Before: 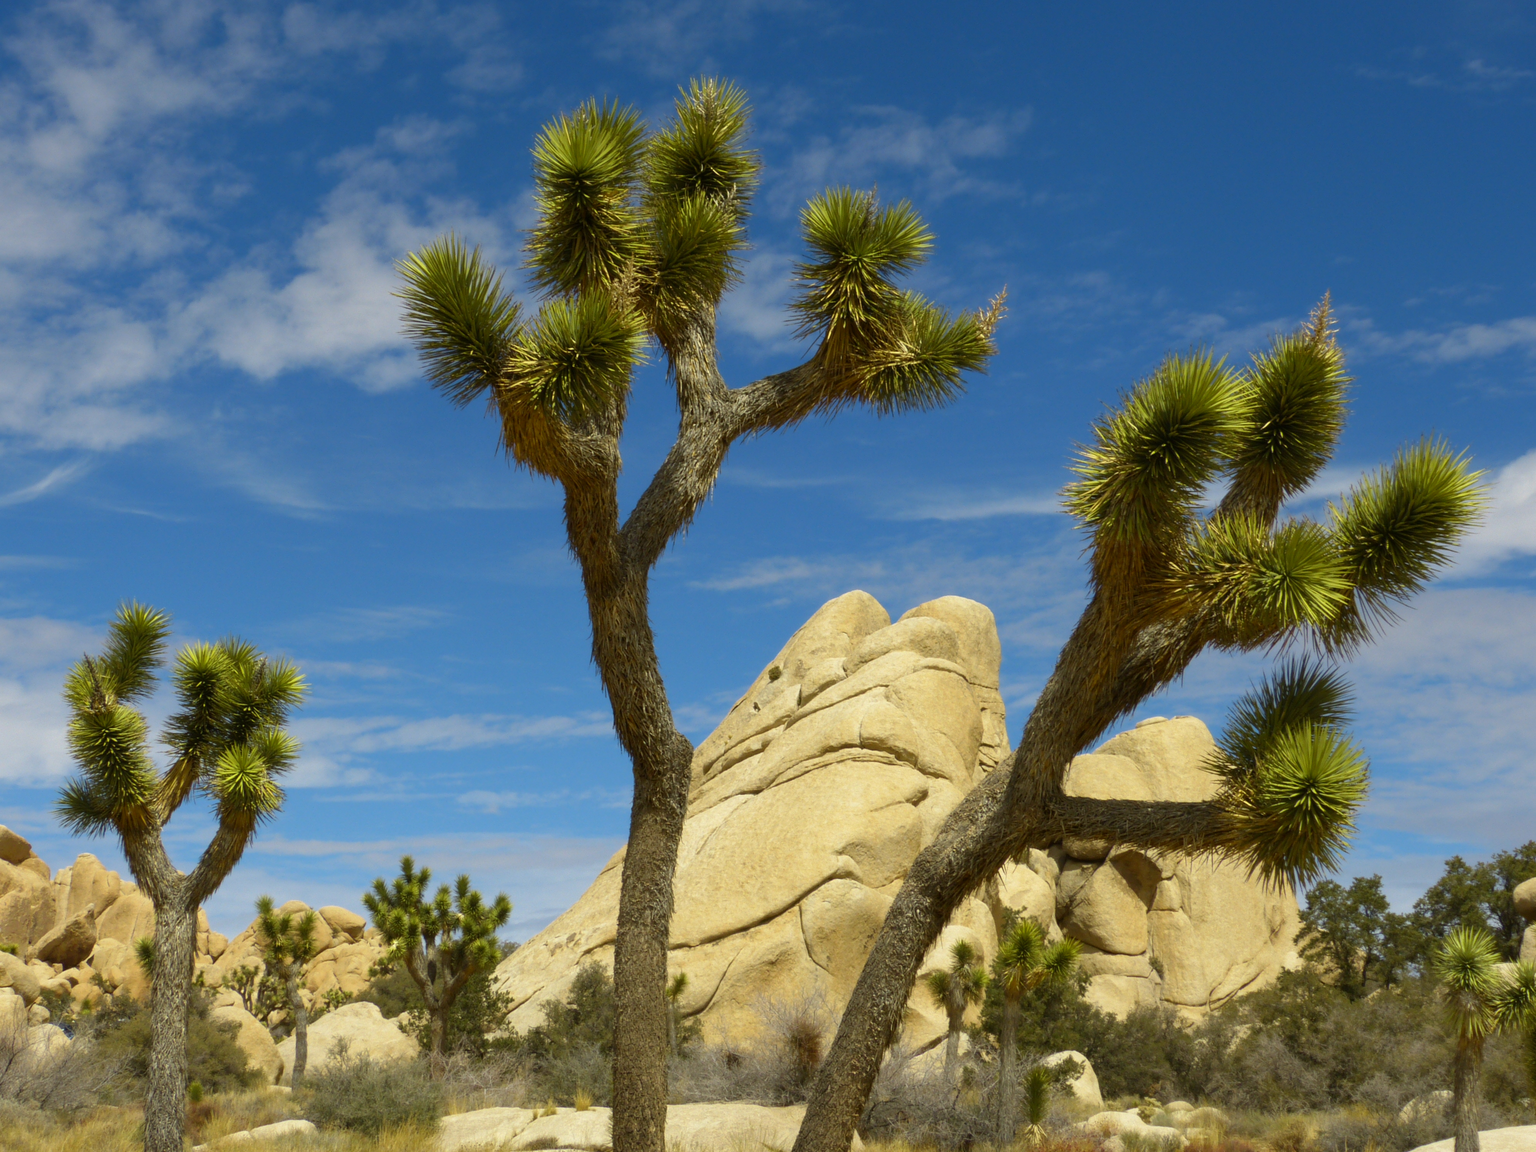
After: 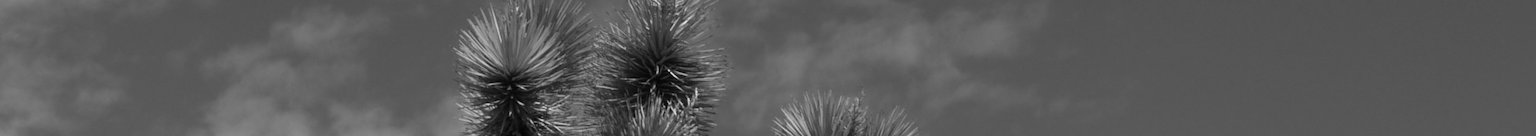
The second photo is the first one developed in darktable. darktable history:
crop and rotate: left 9.644%, top 9.491%, right 6.021%, bottom 80.509%
monochrome: on, module defaults
